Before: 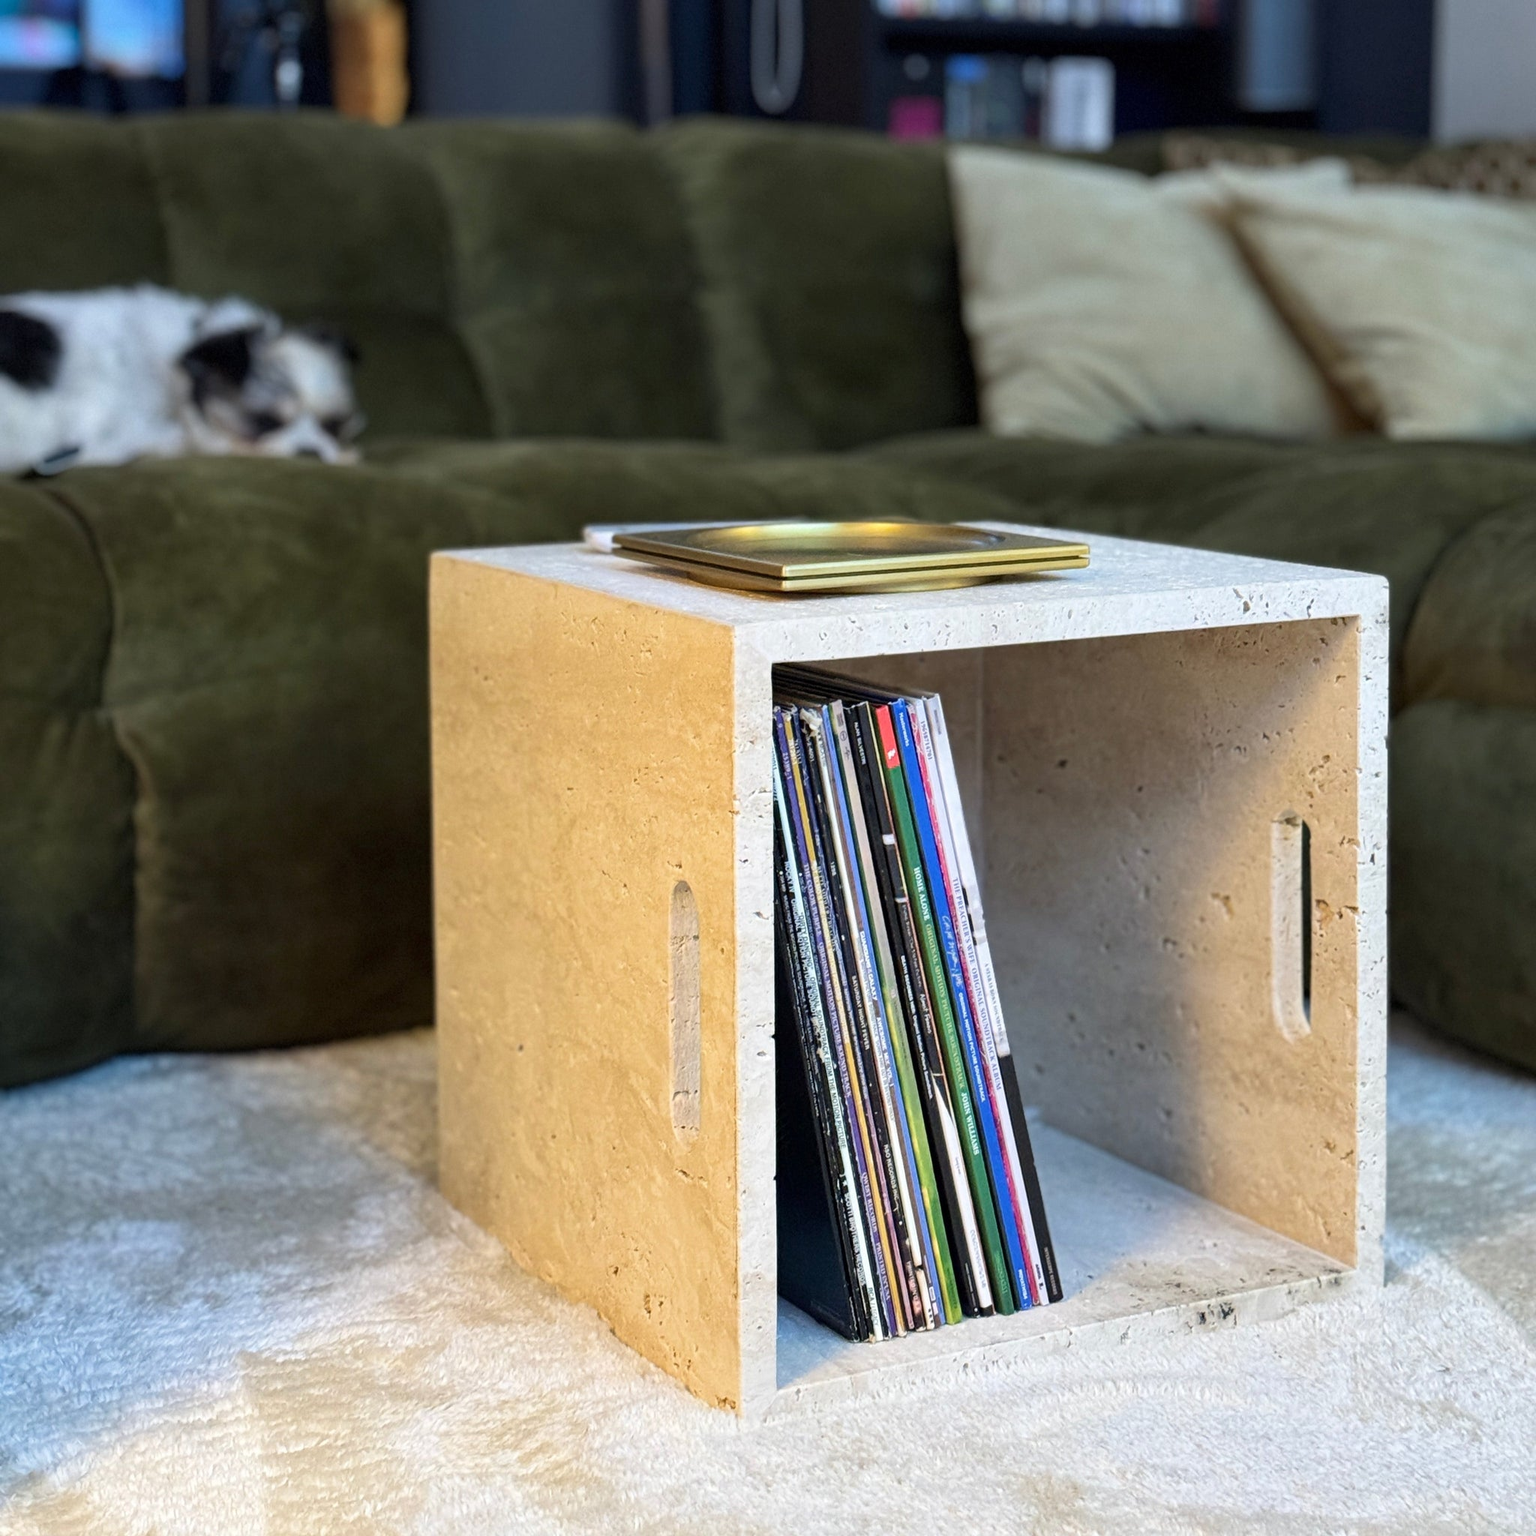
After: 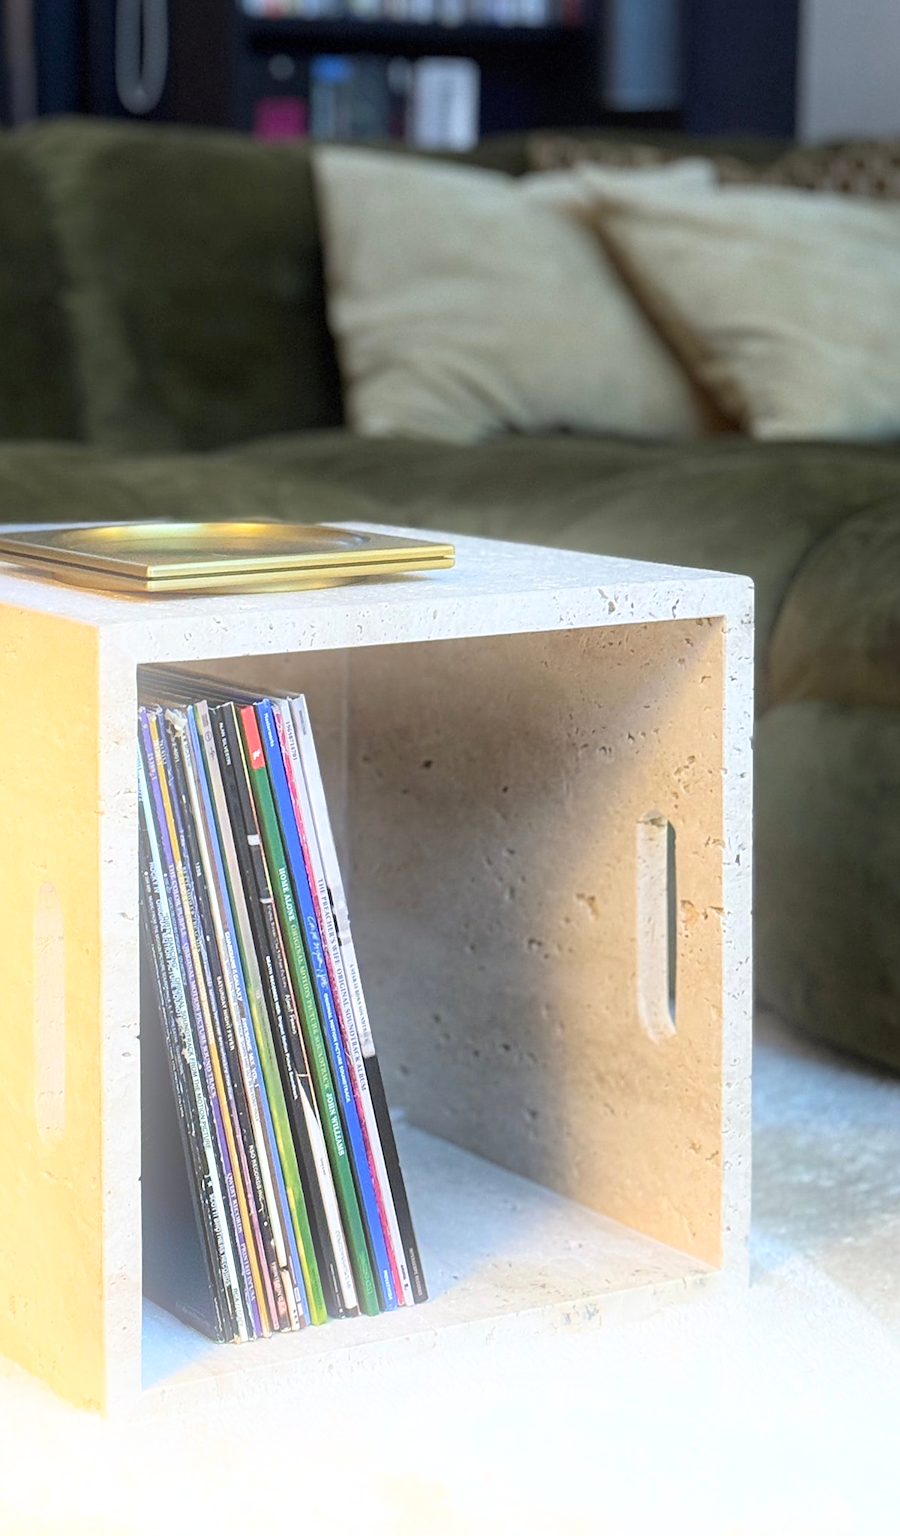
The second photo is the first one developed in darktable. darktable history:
crop: left 41.402%
sharpen: on, module defaults
bloom: threshold 82.5%, strength 16.25%
